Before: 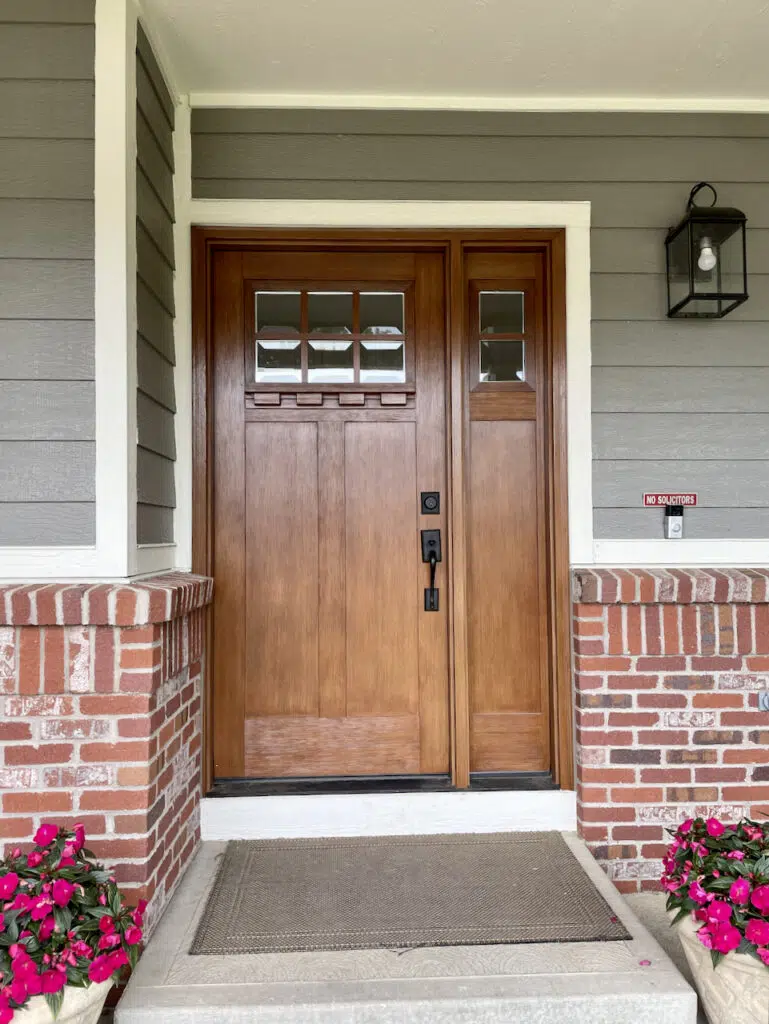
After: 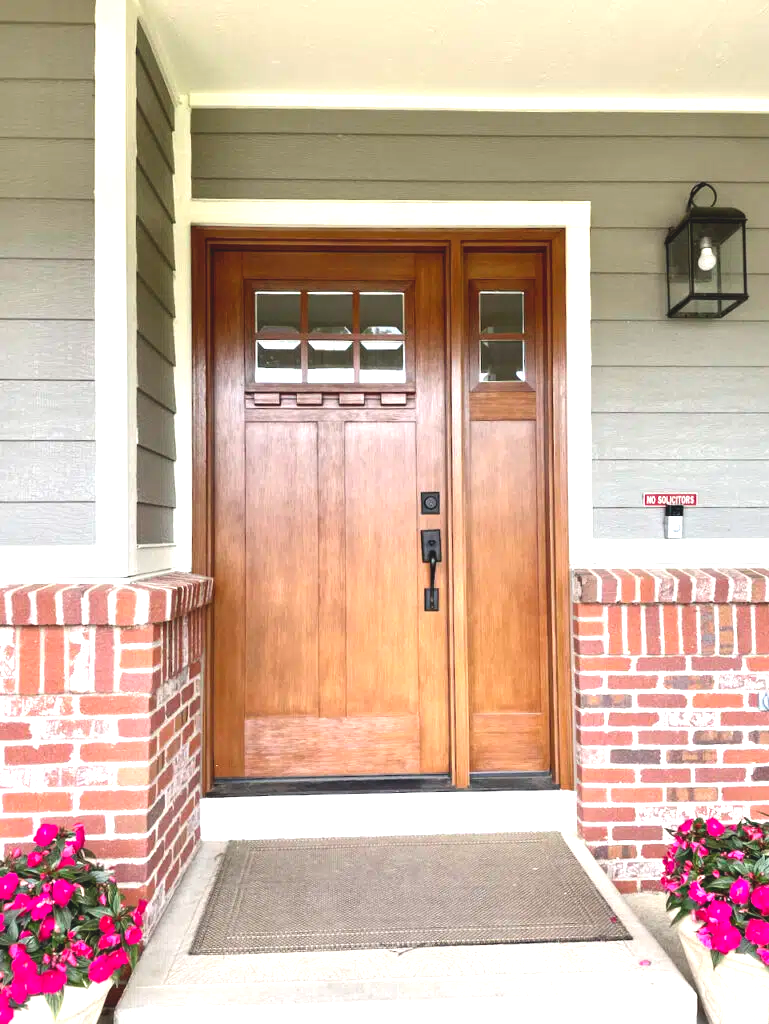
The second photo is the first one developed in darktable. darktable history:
exposure: black level correction -0.005, exposure 1.005 EV, compensate highlight preservation false
